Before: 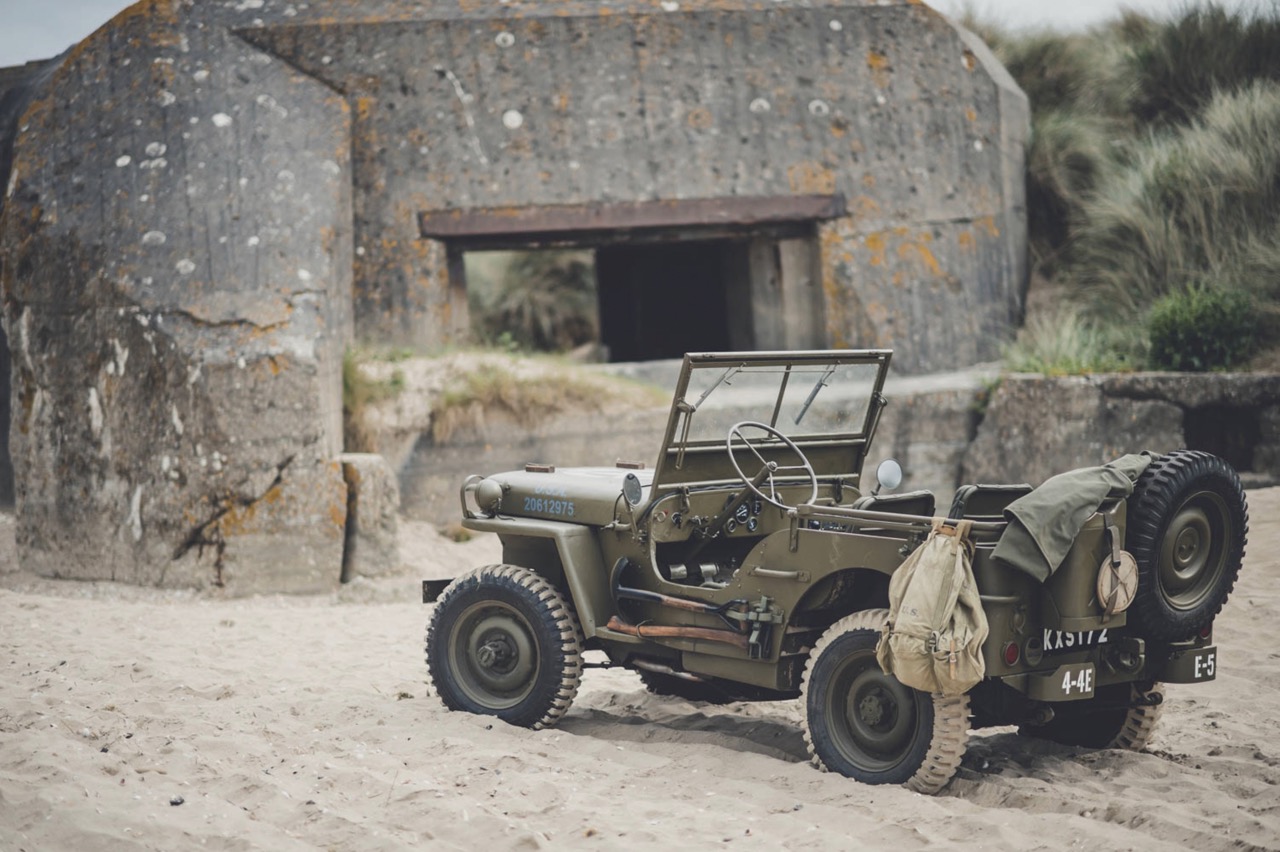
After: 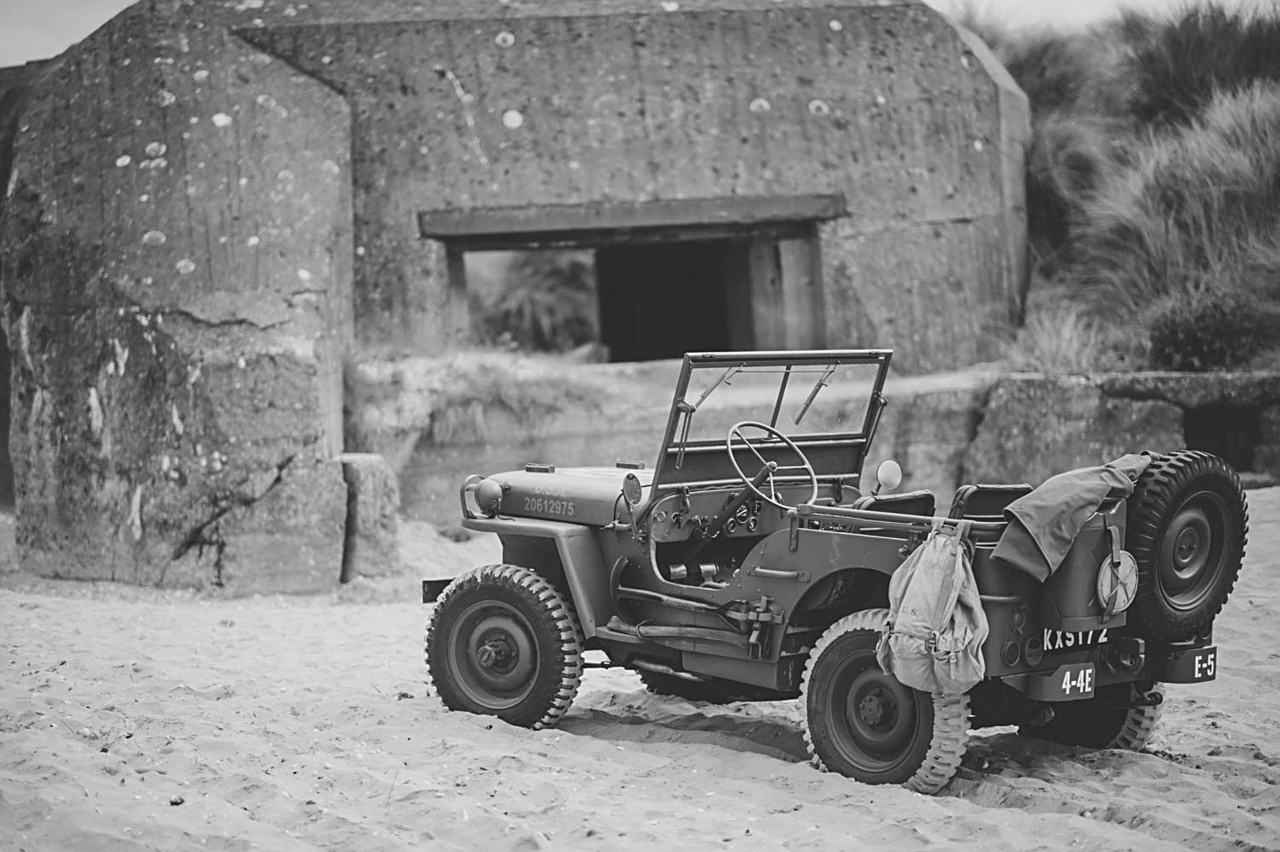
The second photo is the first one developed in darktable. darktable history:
sharpen: on, module defaults
color balance rgb: linear chroma grading › global chroma 15%, perceptual saturation grading › global saturation 30%
contrast brightness saturation: saturation -1
